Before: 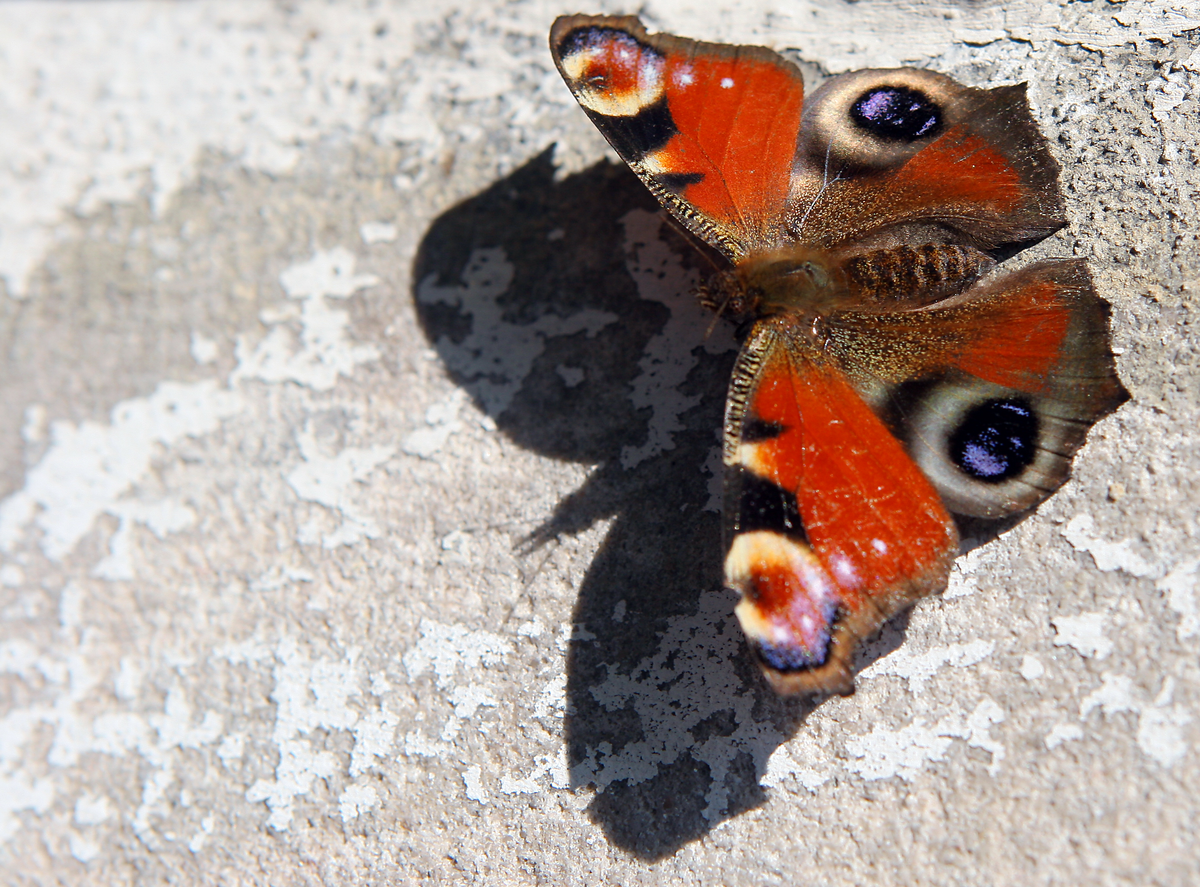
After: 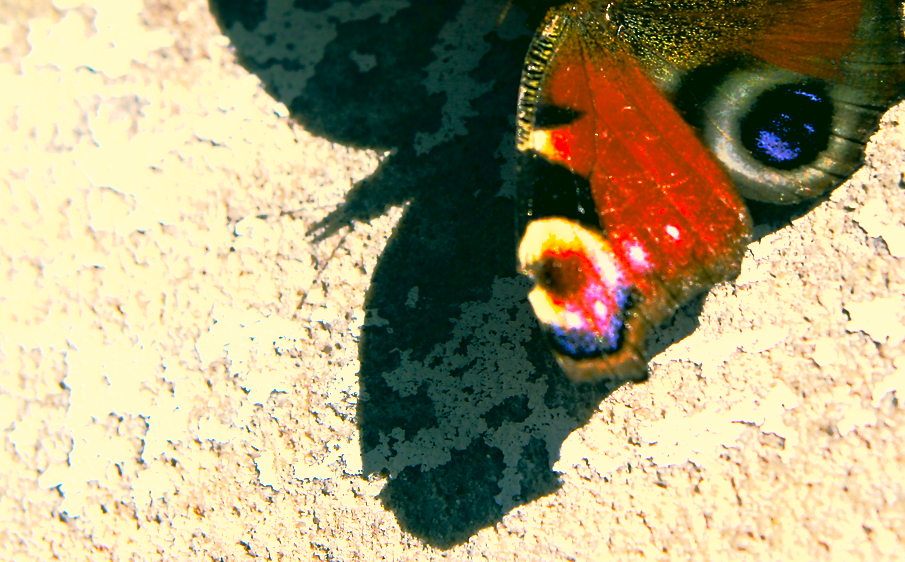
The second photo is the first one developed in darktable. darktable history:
color balance rgb: global offset › luminance -0.486%, perceptual saturation grading › global saturation 0.489%, perceptual saturation grading › highlights -29.332%, perceptual saturation grading › mid-tones 29.998%, perceptual saturation grading › shadows 58.9%, perceptual brilliance grading › global brilliance 10.783%
exposure: black level correction 0.001, exposure 0.499 EV, compensate highlight preservation false
base curve: curves: ch0 [(0, 0) (0.564, 0.291) (0.802, 0.731) (1, 1)], preserve colors none
shadows and highlights: on, module defaults
color correction: highlights a* 5.61, highlights b* 32.8, shadows a* -25.92, shadows b* 4.04
crop and rotate: left 17.306%, top 35.593%, right 7.267%, bottom 0.97%
tone curve: curves: ch0 [(0, 0.008) (0.081, 0.044) (0.177, 0.123) (0.283, 0.253) (0.427, 0.441) (0.495, 0.524) (0.661, 0.756) (0.796, 0.859) (1, 0.951)]; ch1 [(0, 0) (0.161, 0.092) (0.35, 0.33) (0.392, 0.392) (0.427, 0.426) (0.479, 0.472) (0.505, 0.5) (0.521, 0.519) (0.567, 0.556) (0.583, 0.588) (0.625, 0.627) (0.678, 0.733) (1, 1)]; ch2 [(0, 0) (0.346, 0.362) (0.404, 0.427) (0.502, 0.499) (0.523, 0.522) (0.544, 0.561) (0.58, 0.59) (0.629, 0.642) (0.717, 0.678) (1, 1)], color space Lab, linked channels, preserve colors none
color calibration: illuminant as shot in camera, x 0.358, y 0.373, temperature 4628.91 K
